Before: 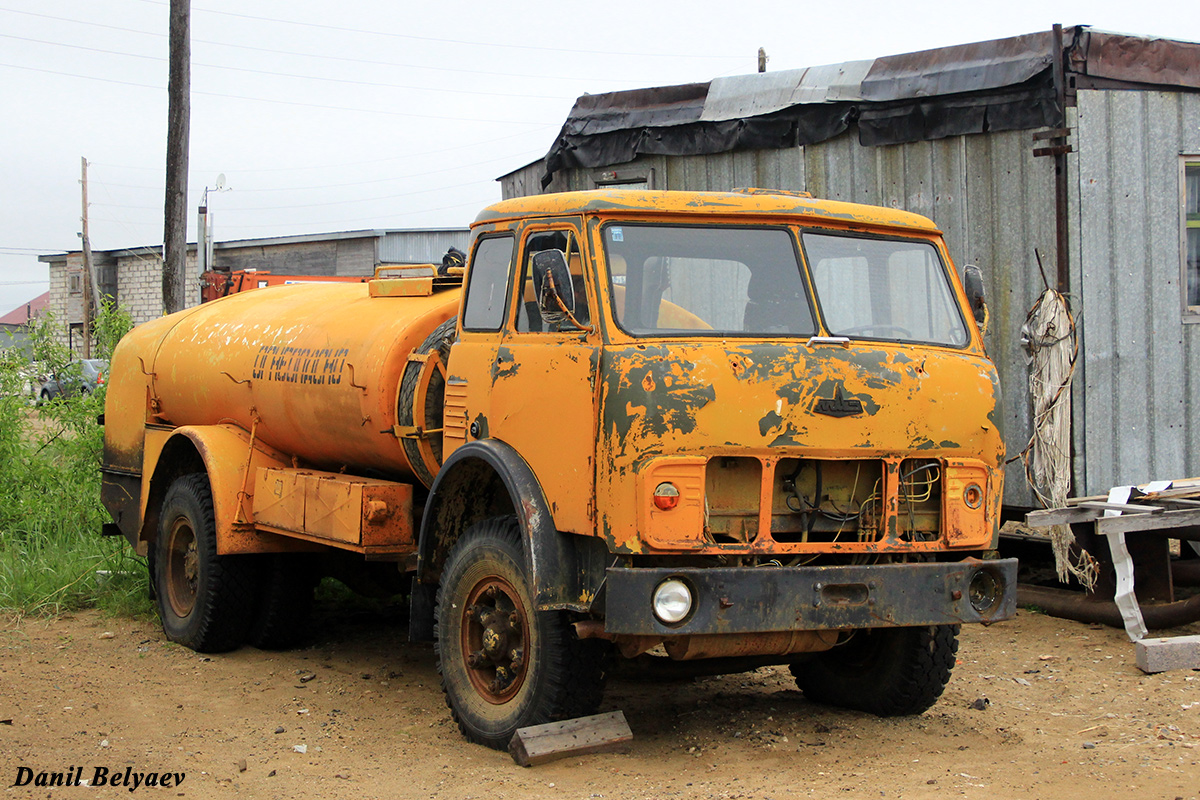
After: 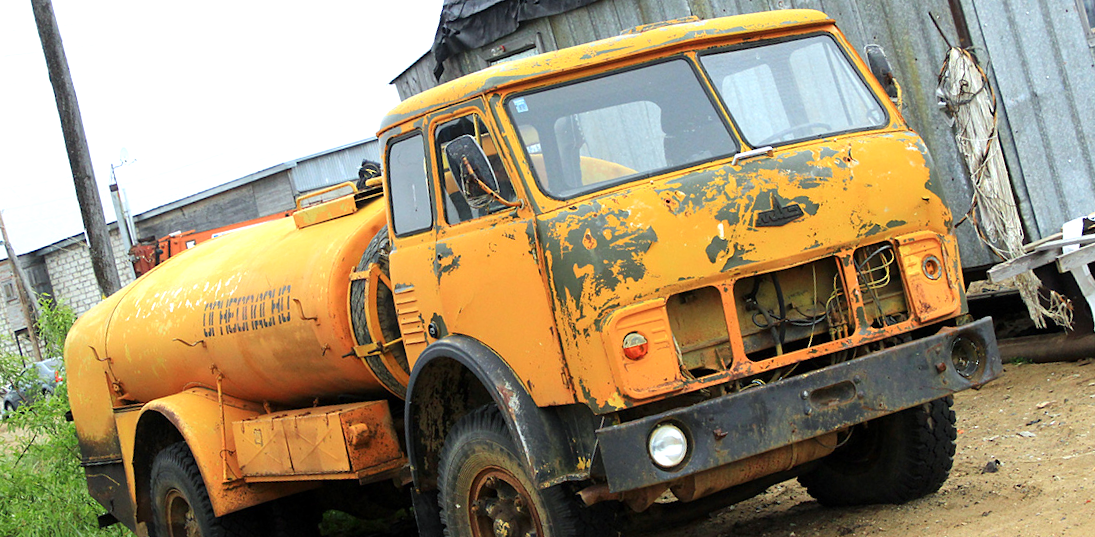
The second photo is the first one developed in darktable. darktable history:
exposure: exposure 0.6 EV, compensate highlight preservation false
white balance: red 0.925, blue 1.046
rotate and perspective: rotation -14.8°, crop left 0.1, crop right 0.903, crop top 0.25, crop bottom 0.748
